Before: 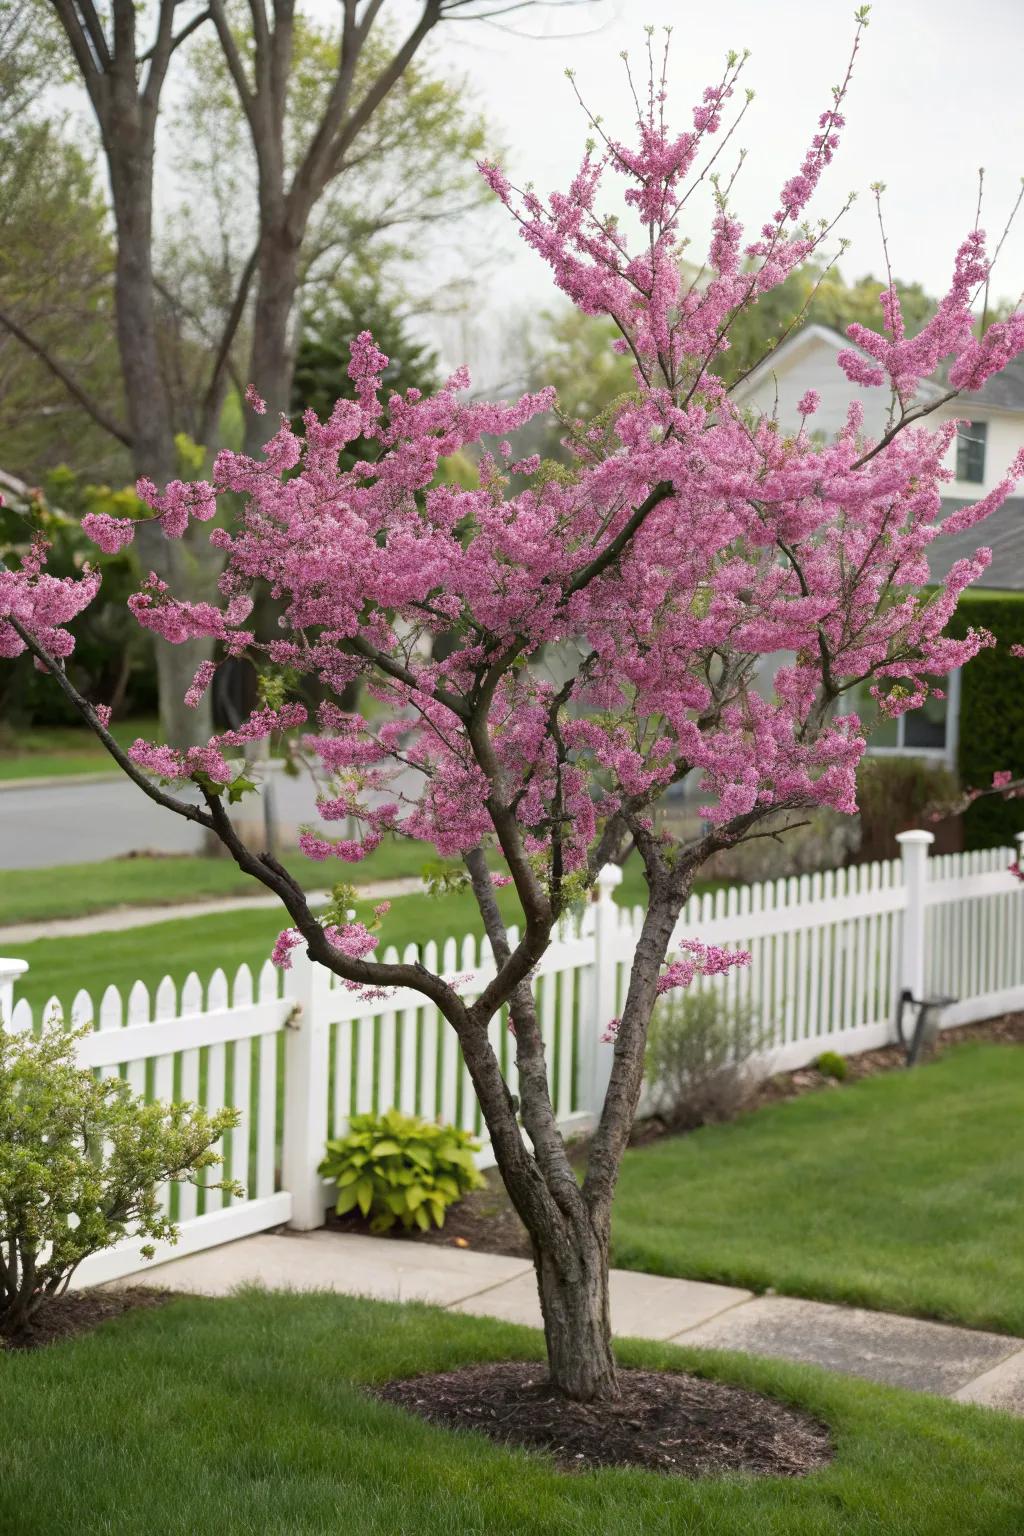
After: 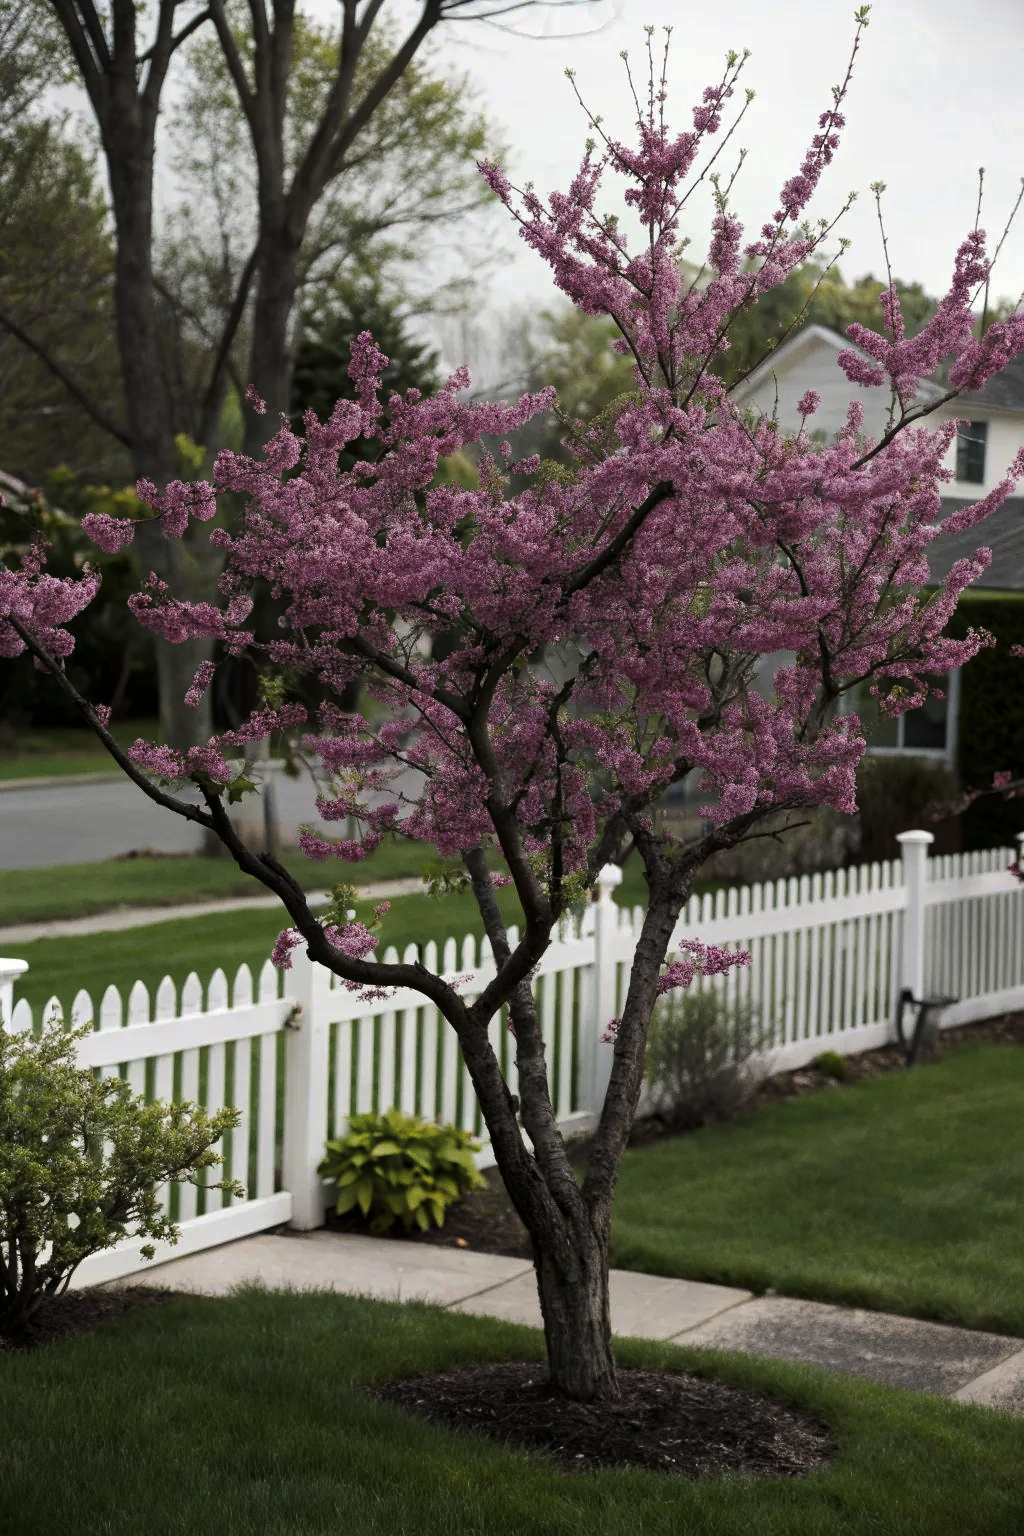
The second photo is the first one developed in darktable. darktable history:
levels: levels [0, 0.618, 1]
